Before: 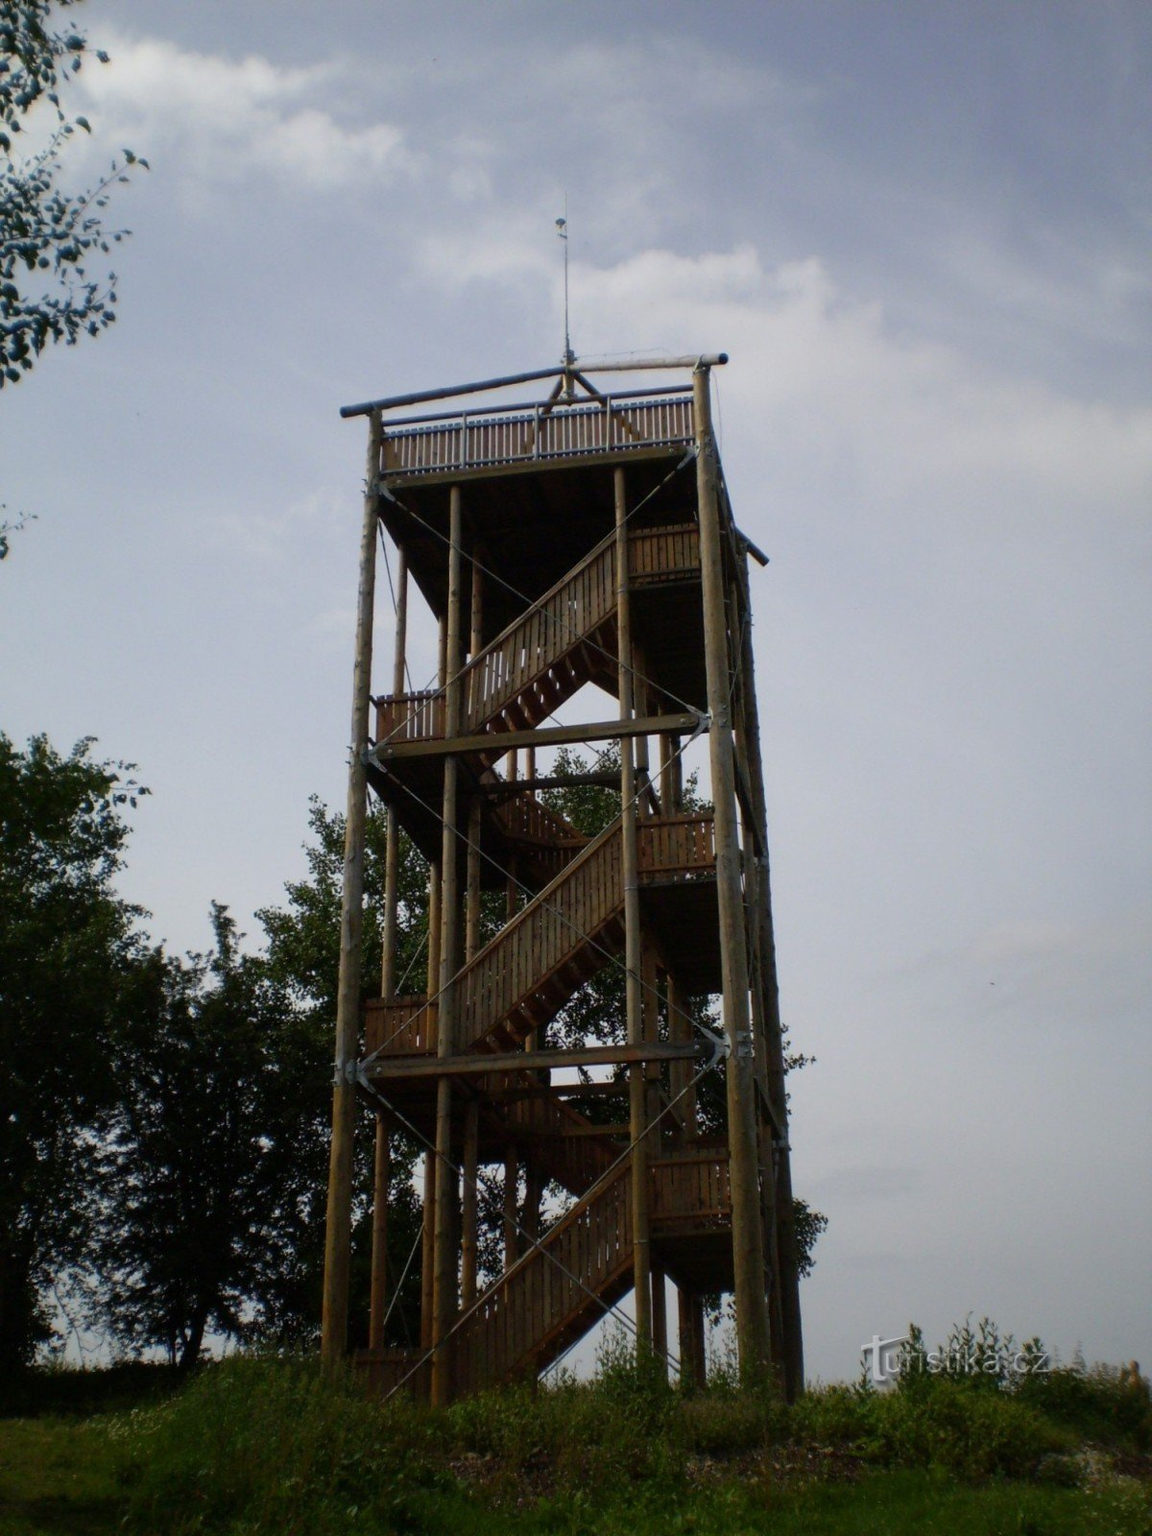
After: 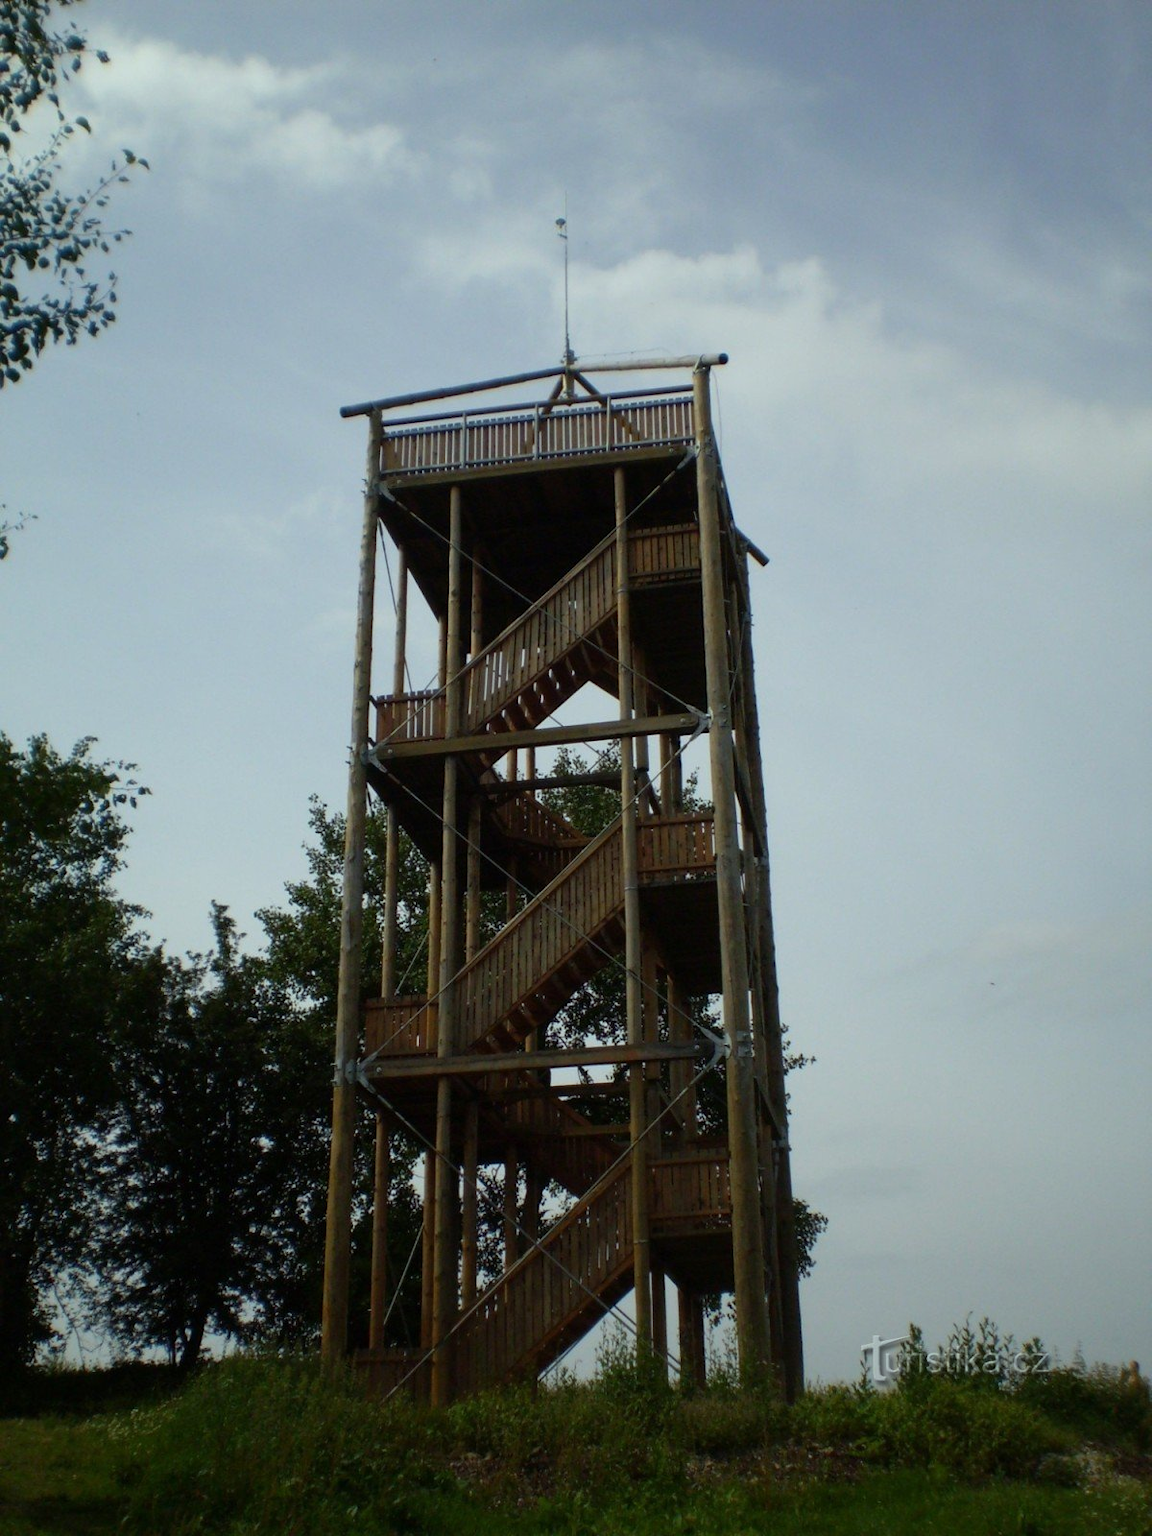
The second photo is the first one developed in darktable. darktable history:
color correction: highlights a* -6.94, highlights b* 0.553
